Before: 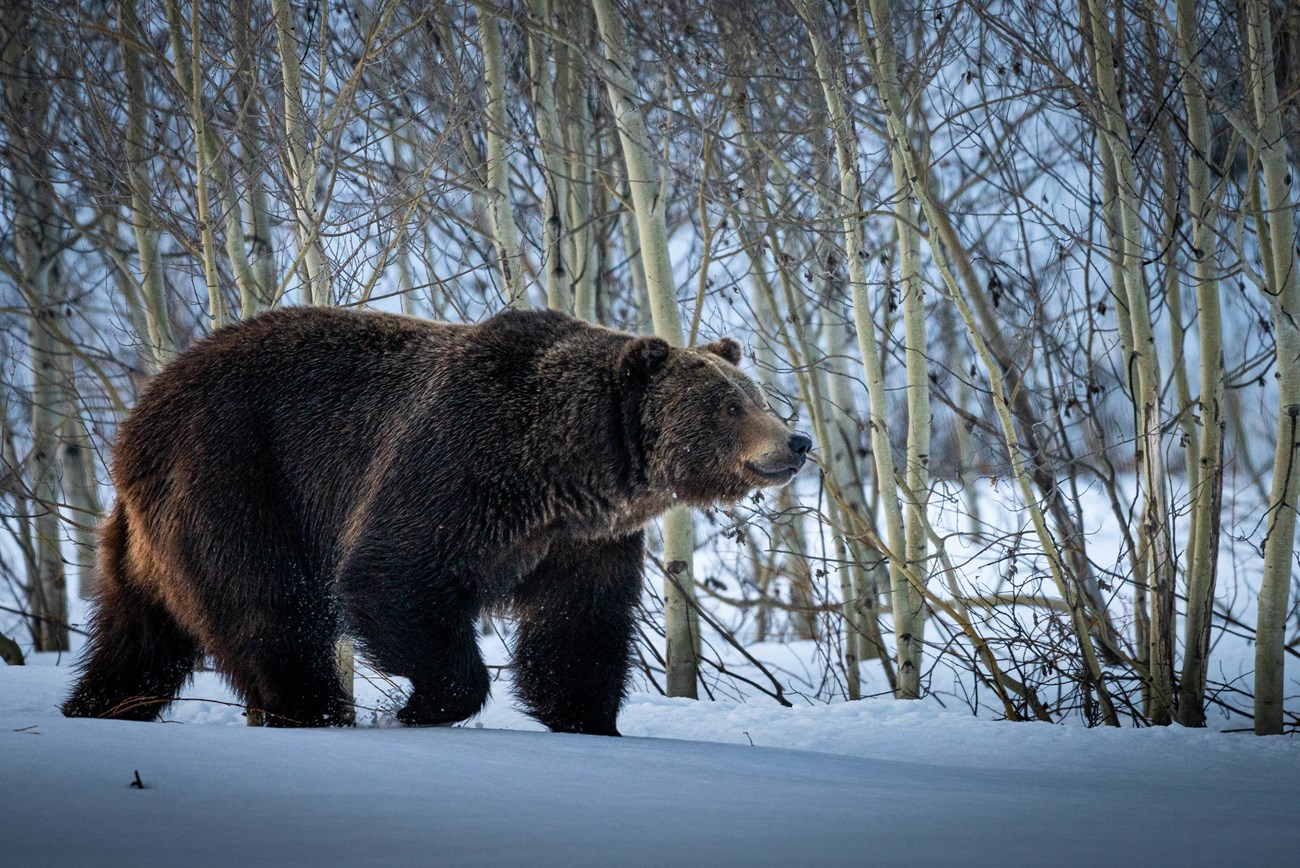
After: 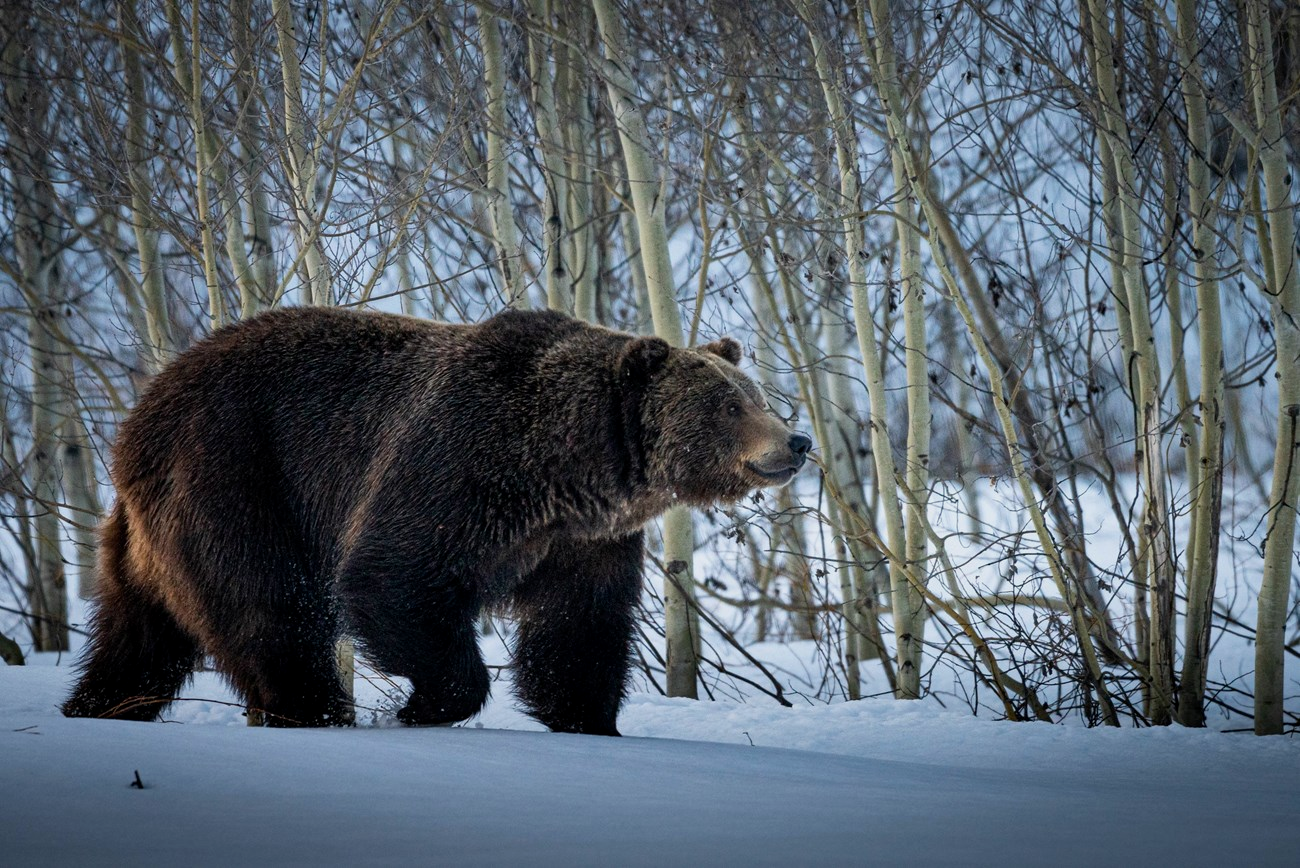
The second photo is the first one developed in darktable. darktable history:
exposure: black level correction 0.001, exposure -0.202 EV, compensate highlight preservation false
